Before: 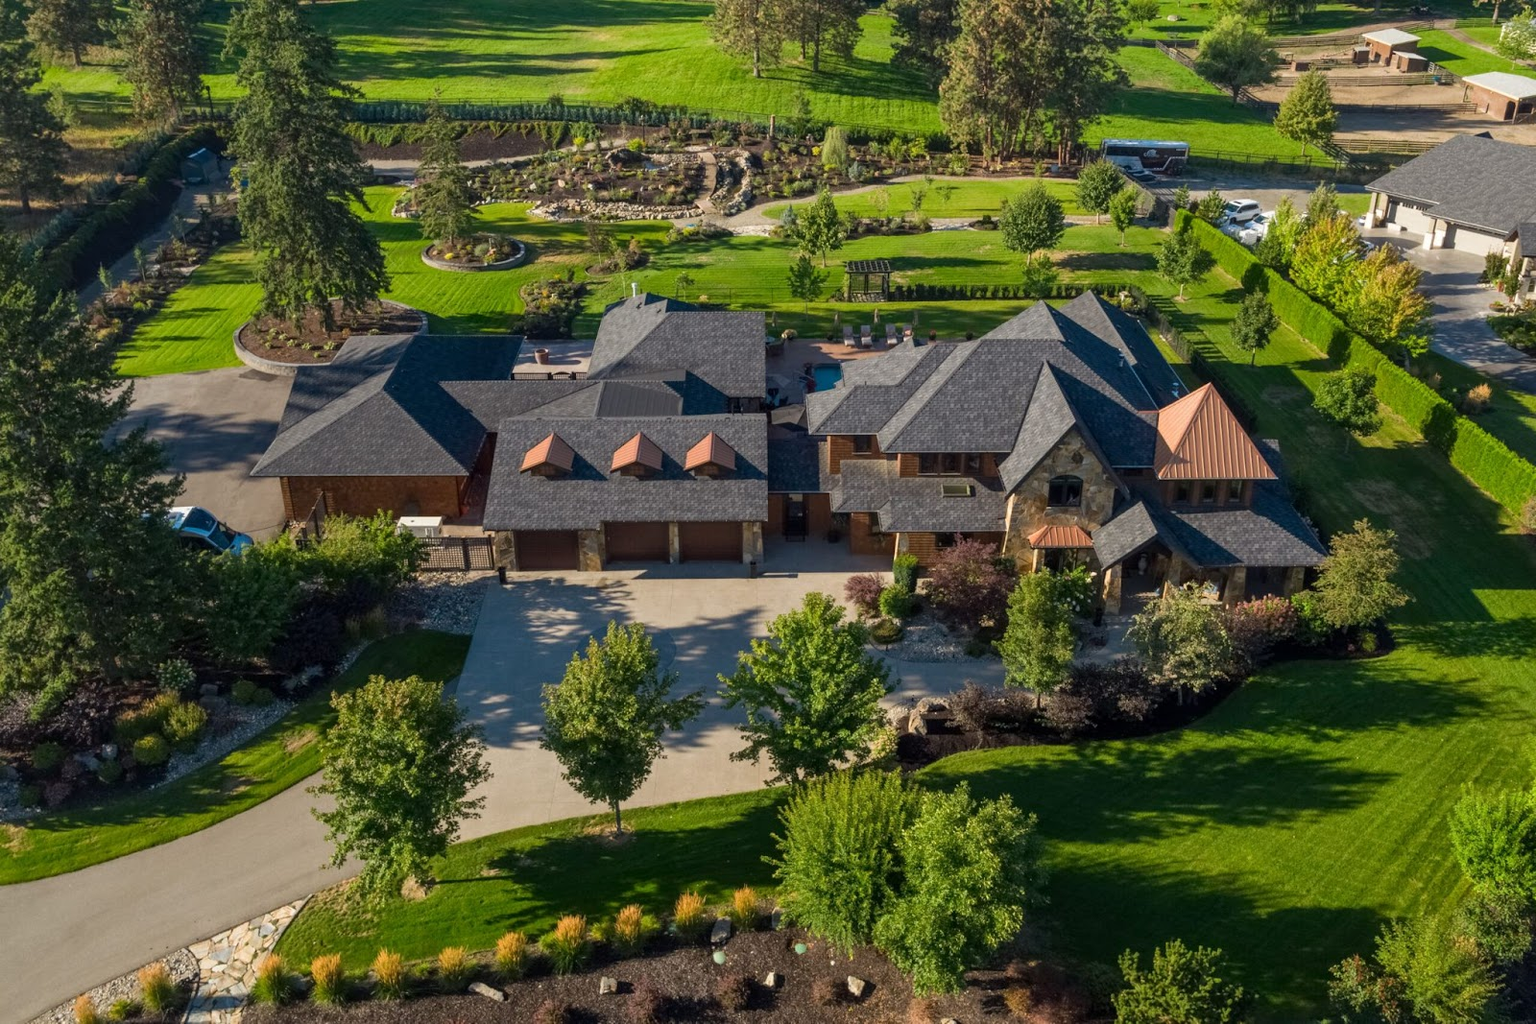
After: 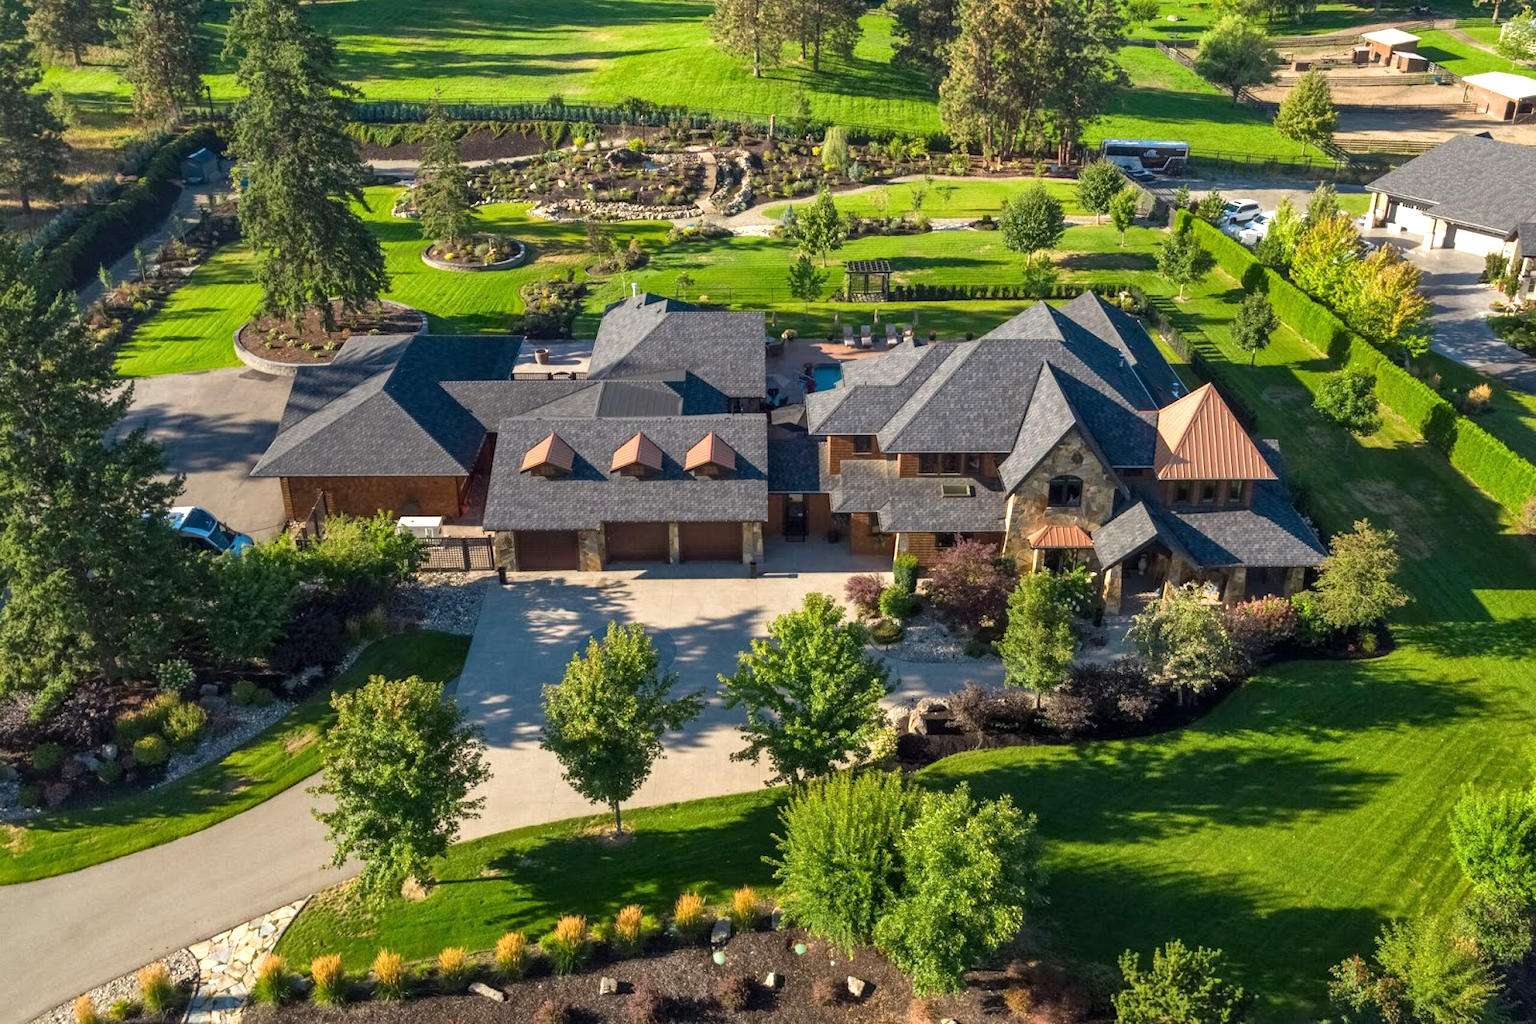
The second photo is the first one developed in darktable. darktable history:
exposure: exposure 0.609 EV, compensate highlight preservation false
shadows and highlights: shadows 31.61, highlights -32.91, soften with gaussian
